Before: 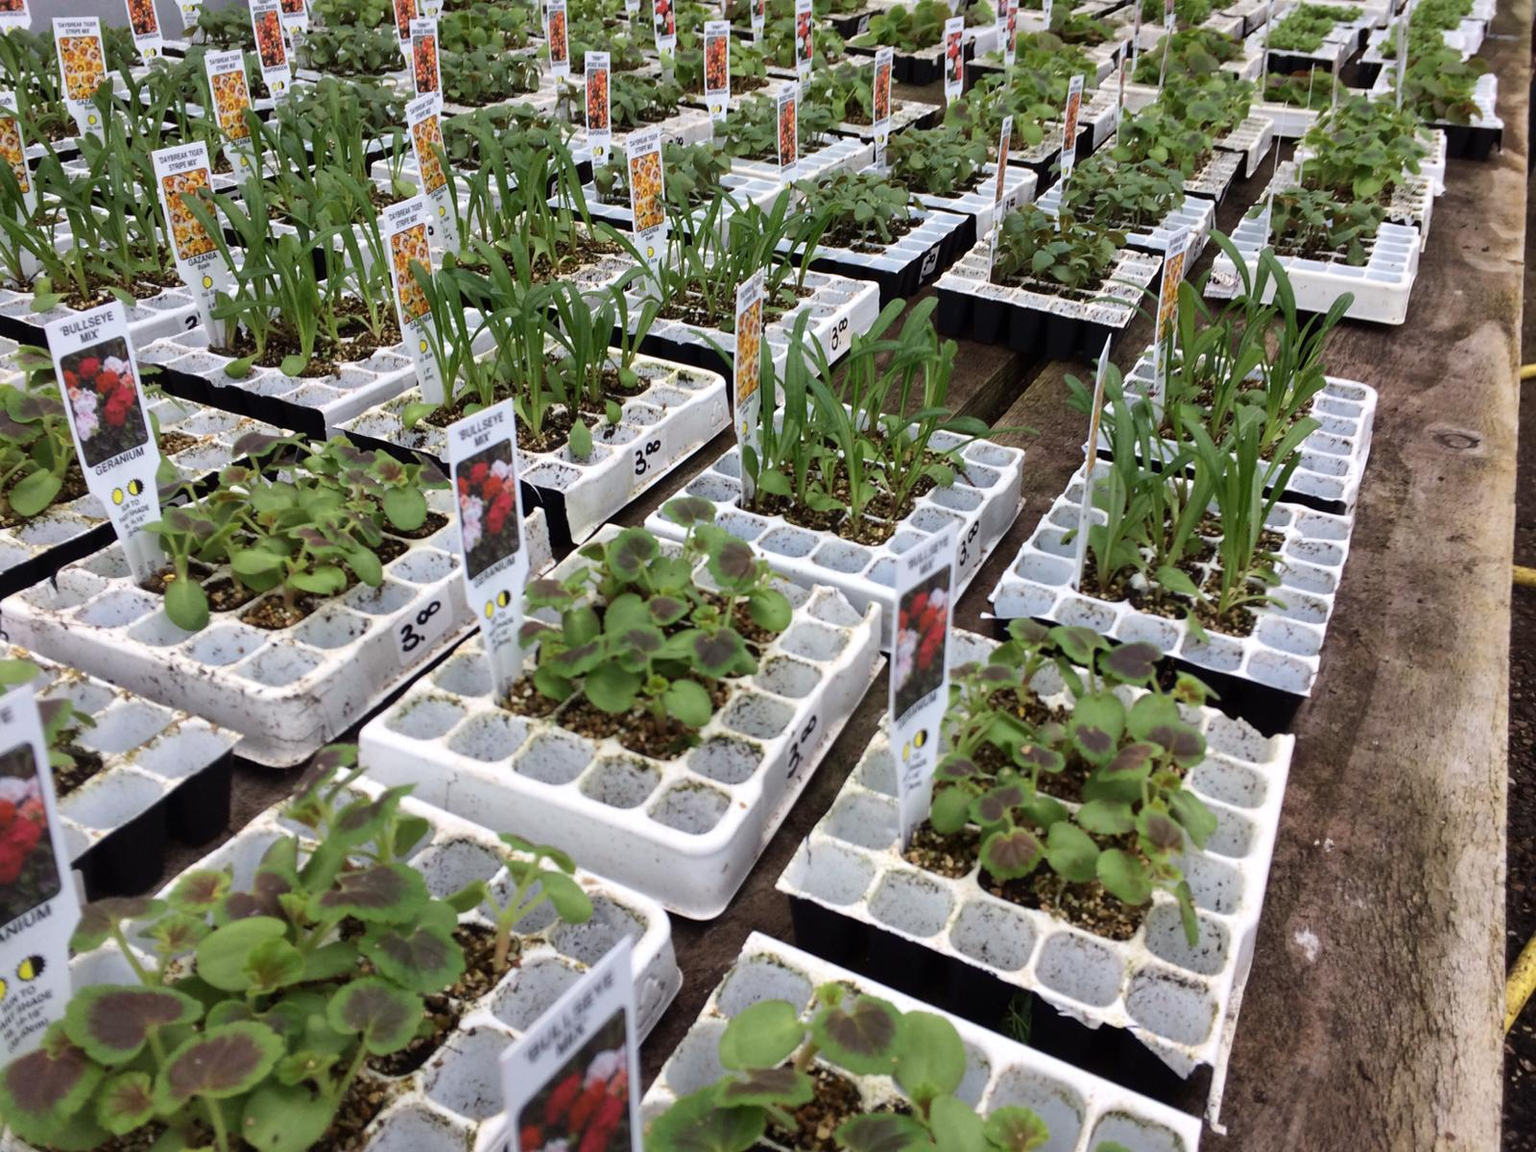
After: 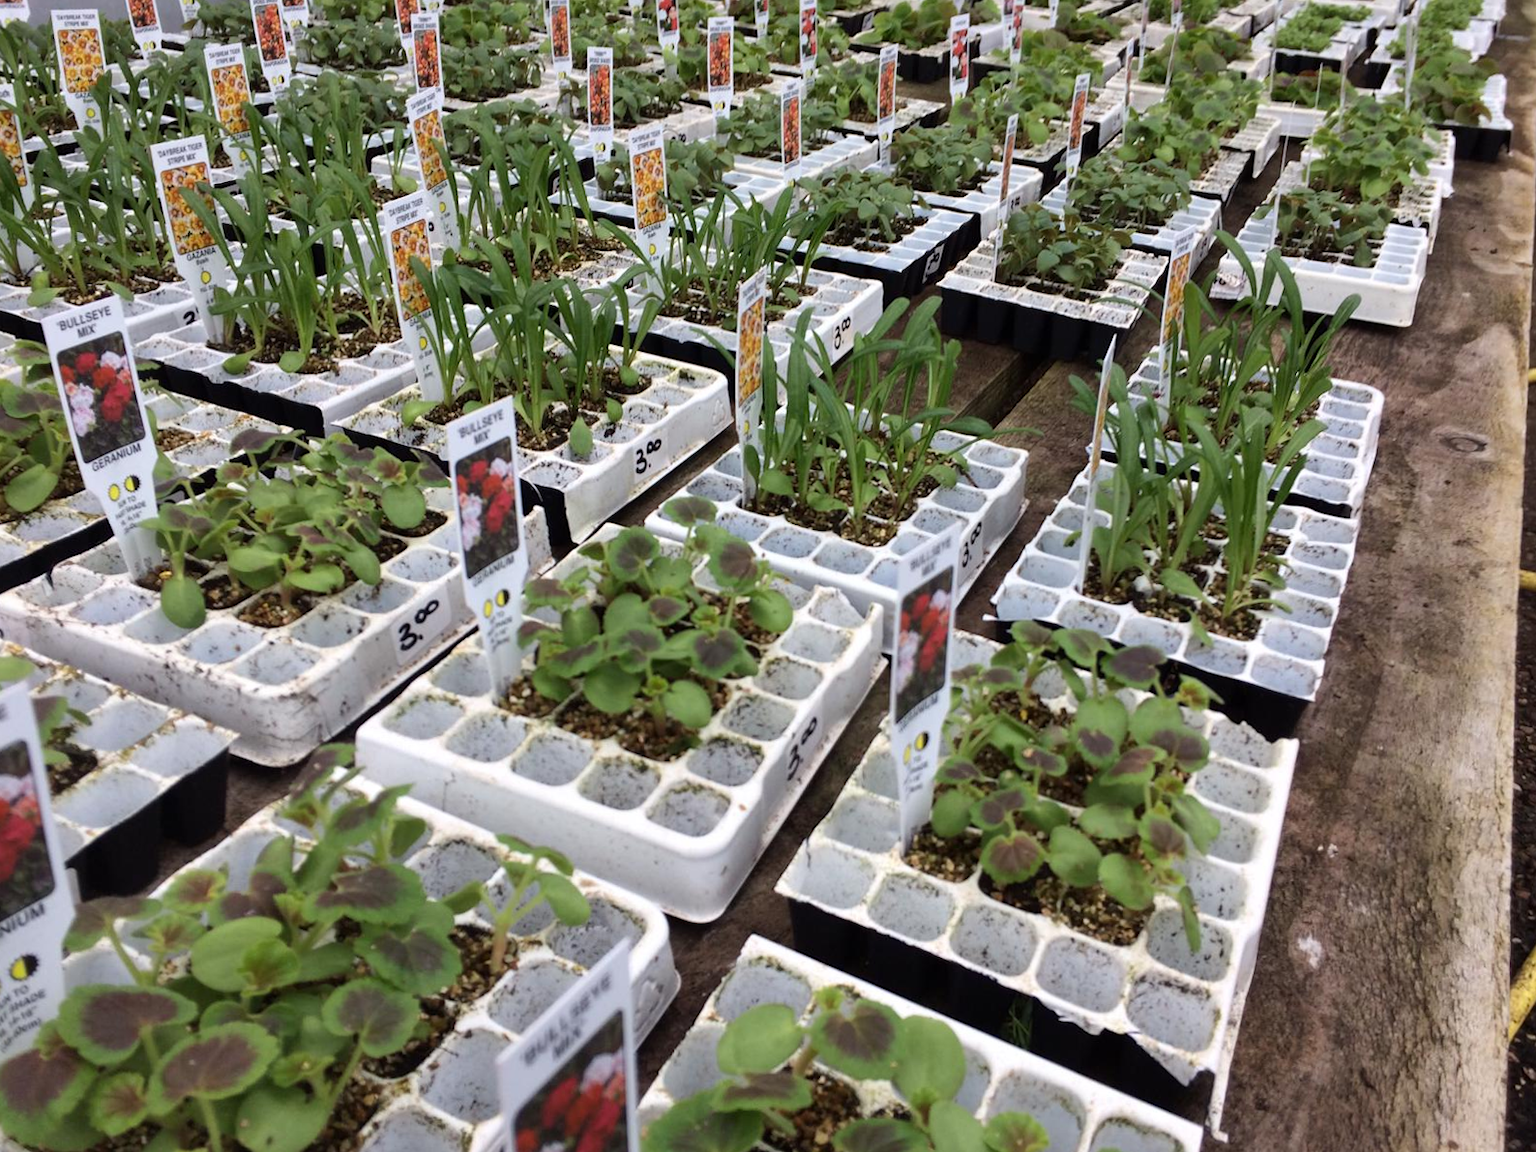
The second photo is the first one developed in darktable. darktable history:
crop and rotate: angle -0.321°
